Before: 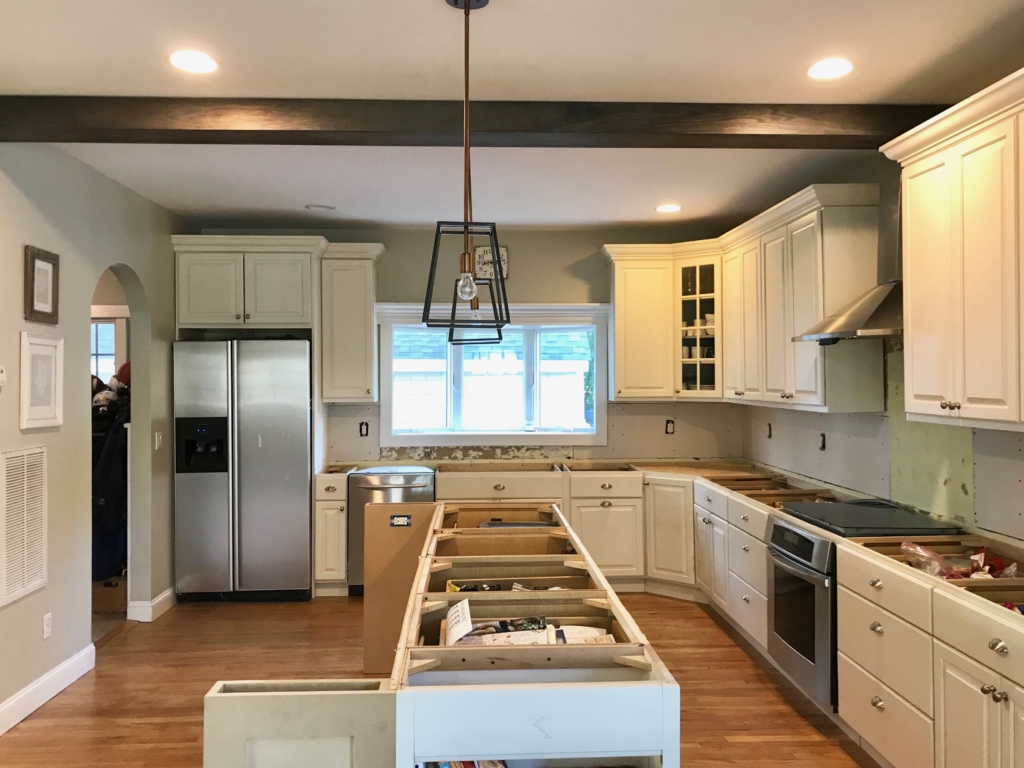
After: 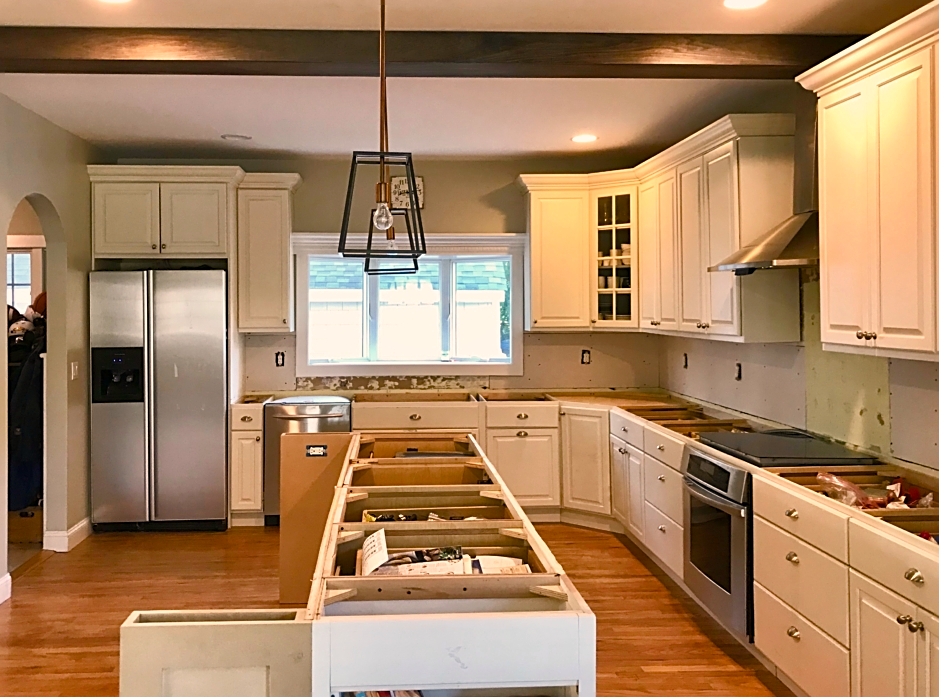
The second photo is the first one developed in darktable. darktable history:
sharpen: on, module defaults
tone equalizer: on, module defaults
crop and rotate: left 8.262%, top 9.226%
white balance: red 1.127, blue 0.943
color balance rgb: perceptual saturation grading › global saturation 20%, perceptual saturation grading › highlights -25%, perceptual saturation grading › shadows 25%
shadows and highlights: low approximation 0.01, soften with gaussian
